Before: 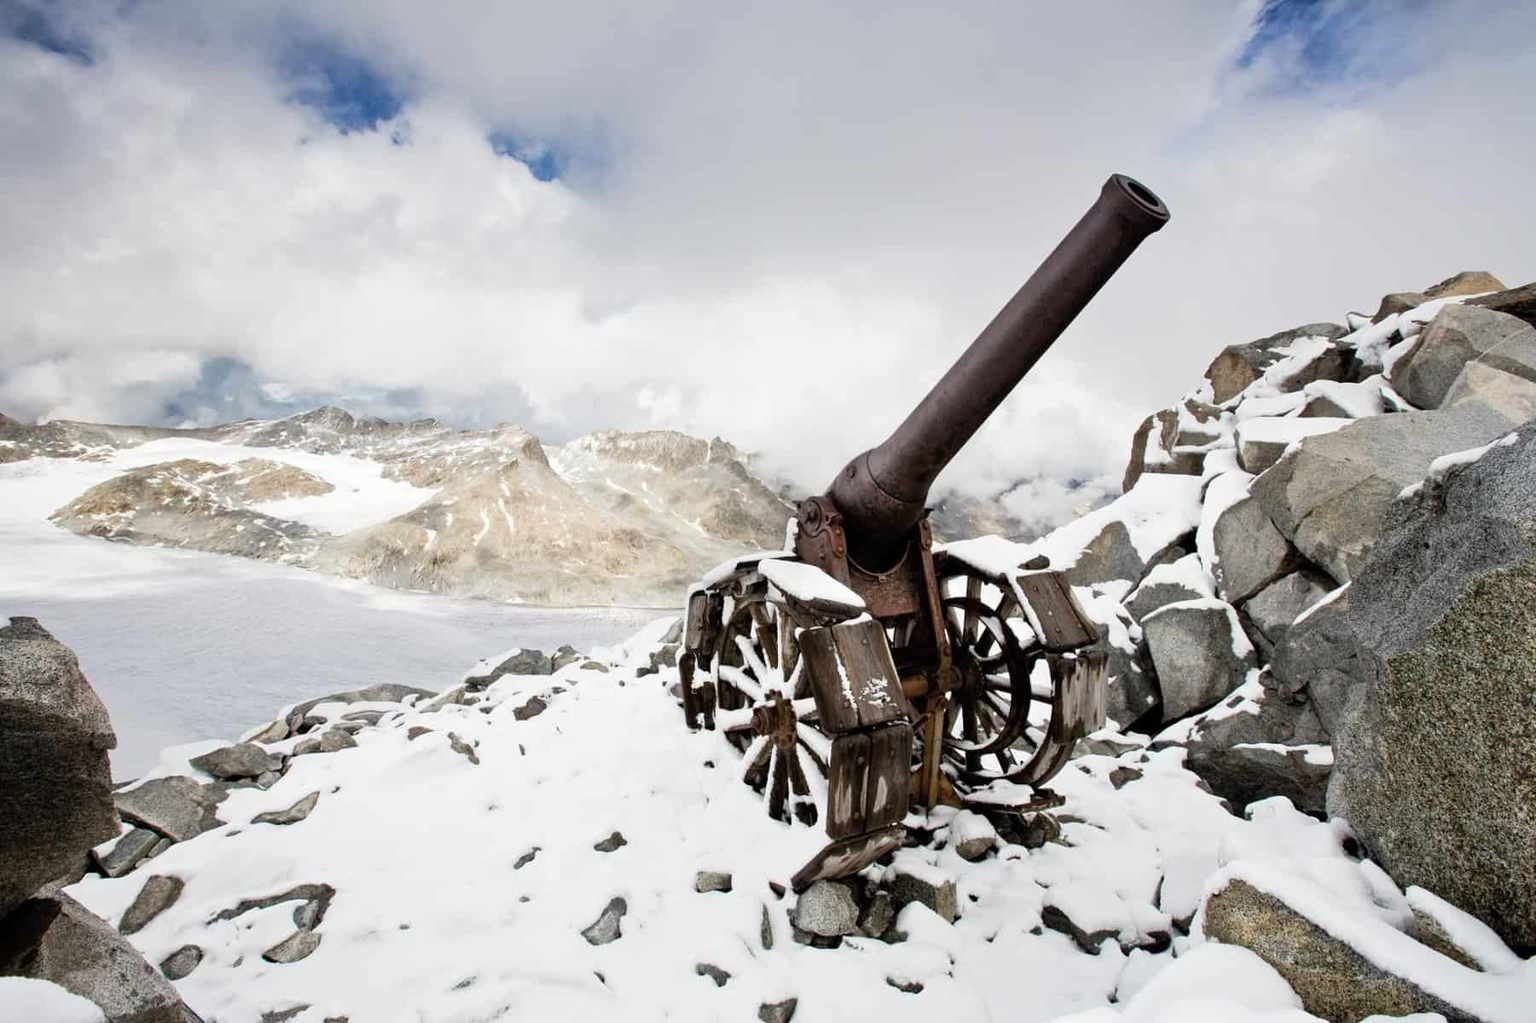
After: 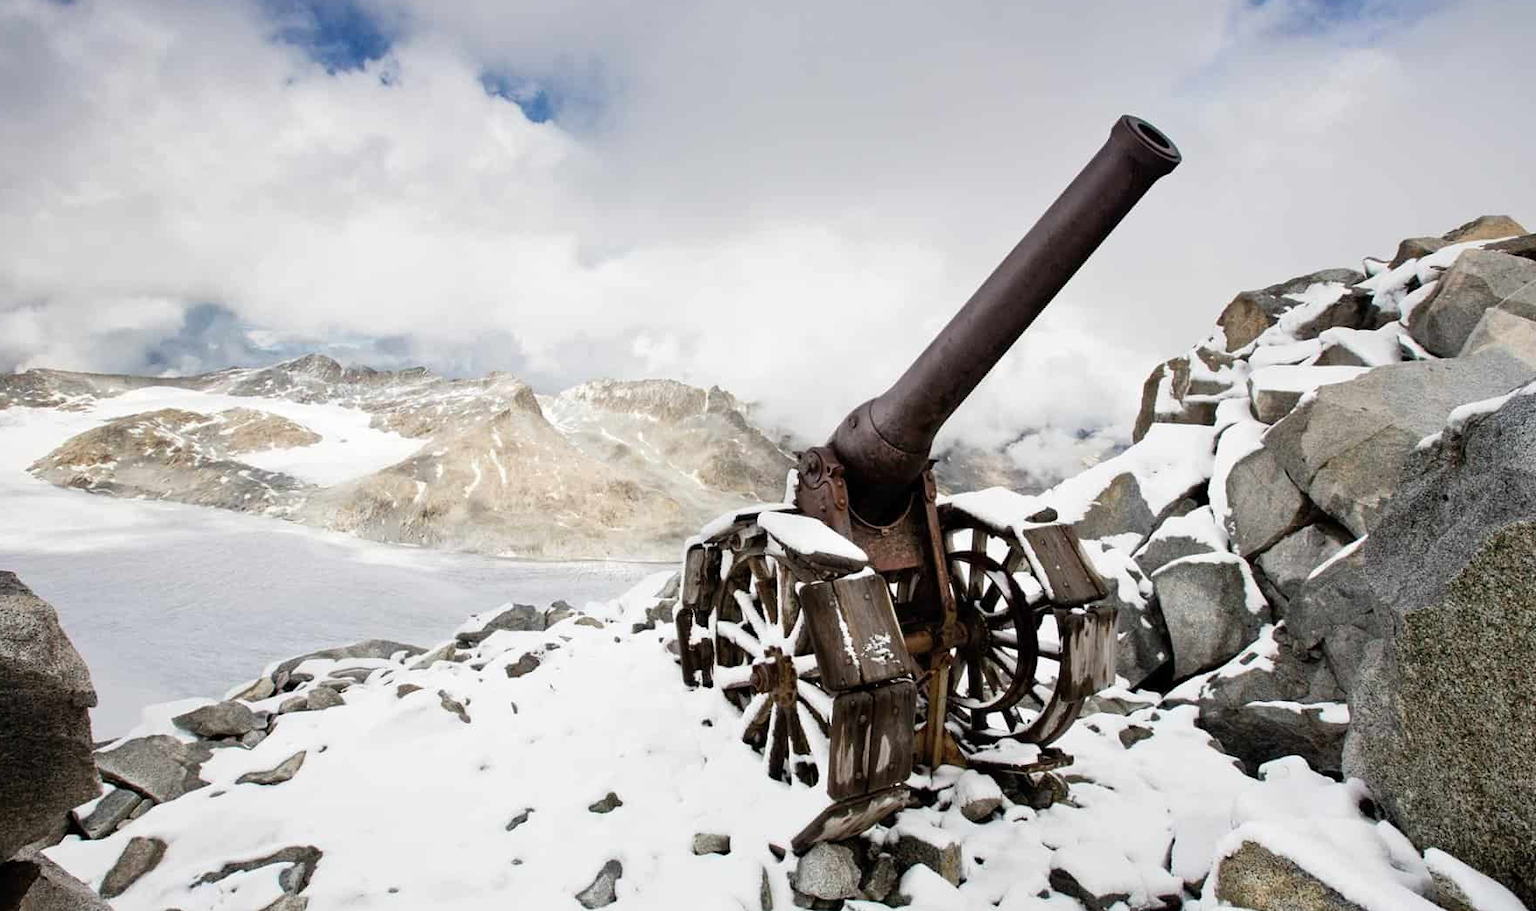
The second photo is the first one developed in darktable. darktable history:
crop: left 1.477%, top 6.162%, right 1.351%, bottom 7.203%
